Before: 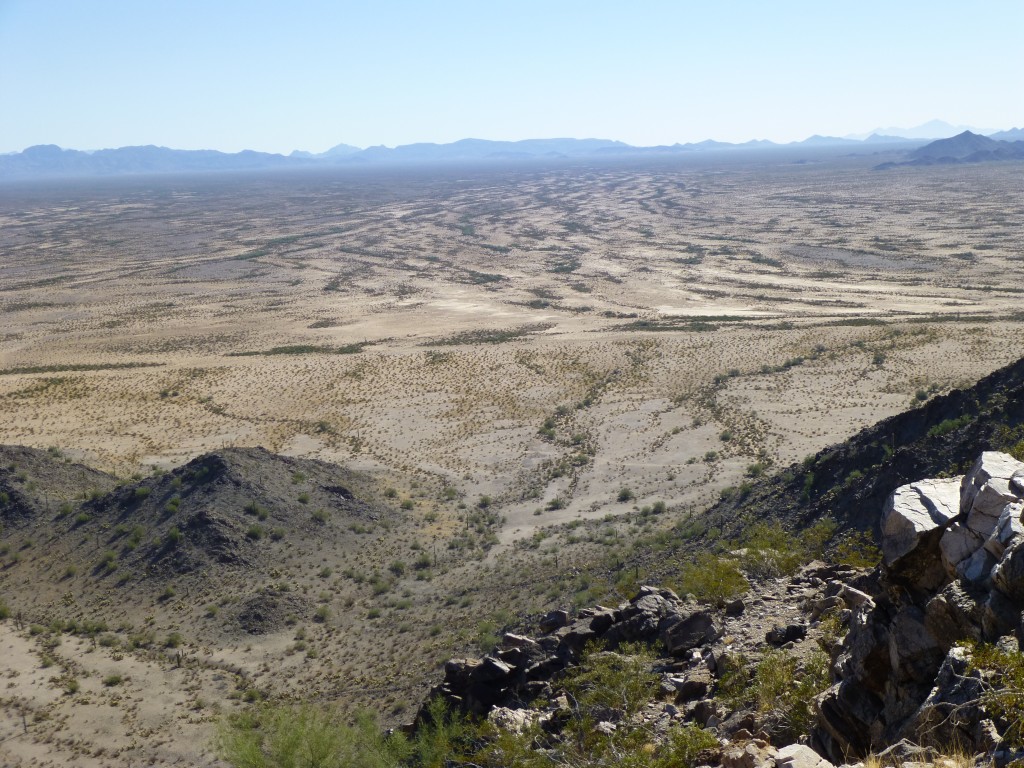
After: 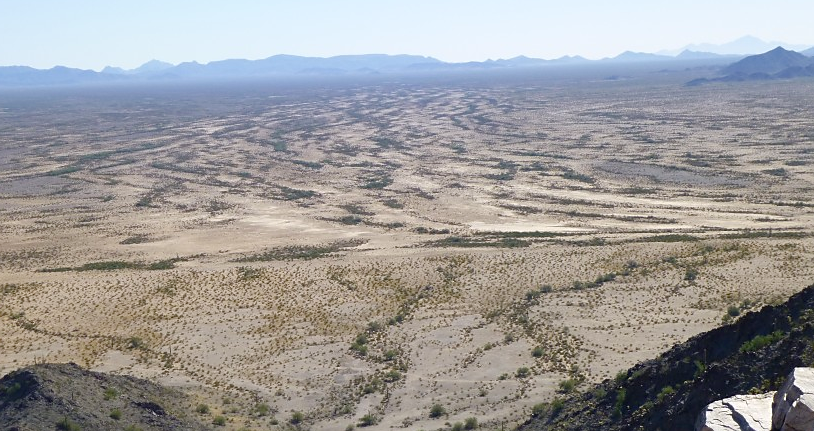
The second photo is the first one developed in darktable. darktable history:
crop: left 18.382%, top 11.067%, right 2.056%, bottom 32.784%
sharpen: radius 1.508, amount 0.413, threshold 1.38
color balance rgb: highlights gain › chroma 0.265%, highlights gain › hue 330.35°, perceptual saturation grading › global saturation 20%, perceptual saturation grading › highlights -25.394%, perceptual saturation grading › shadows 24.169%
